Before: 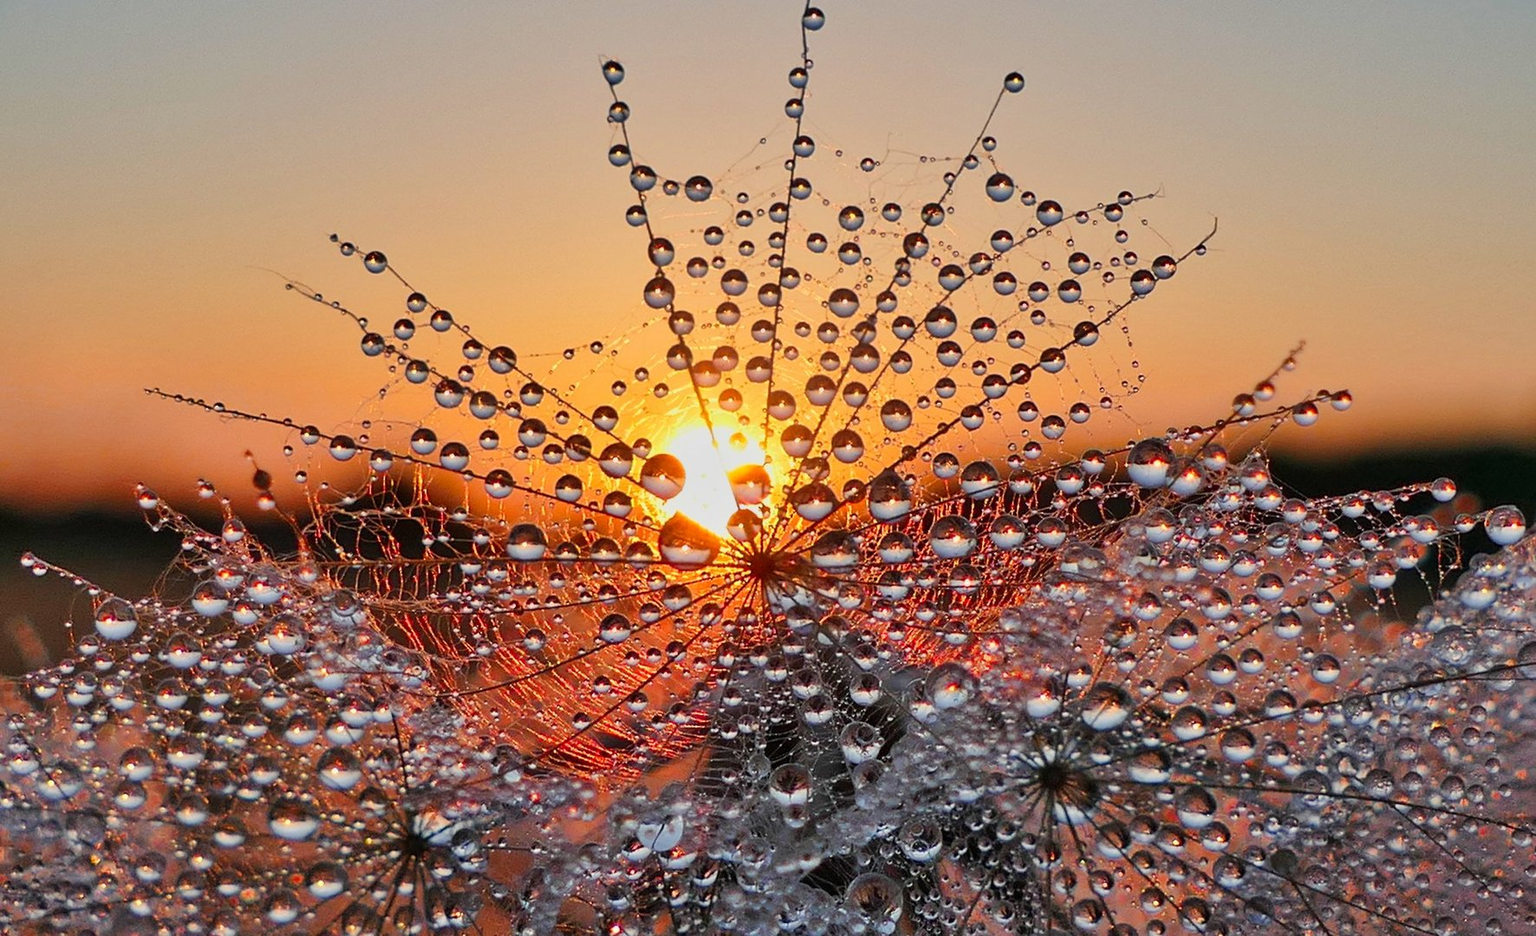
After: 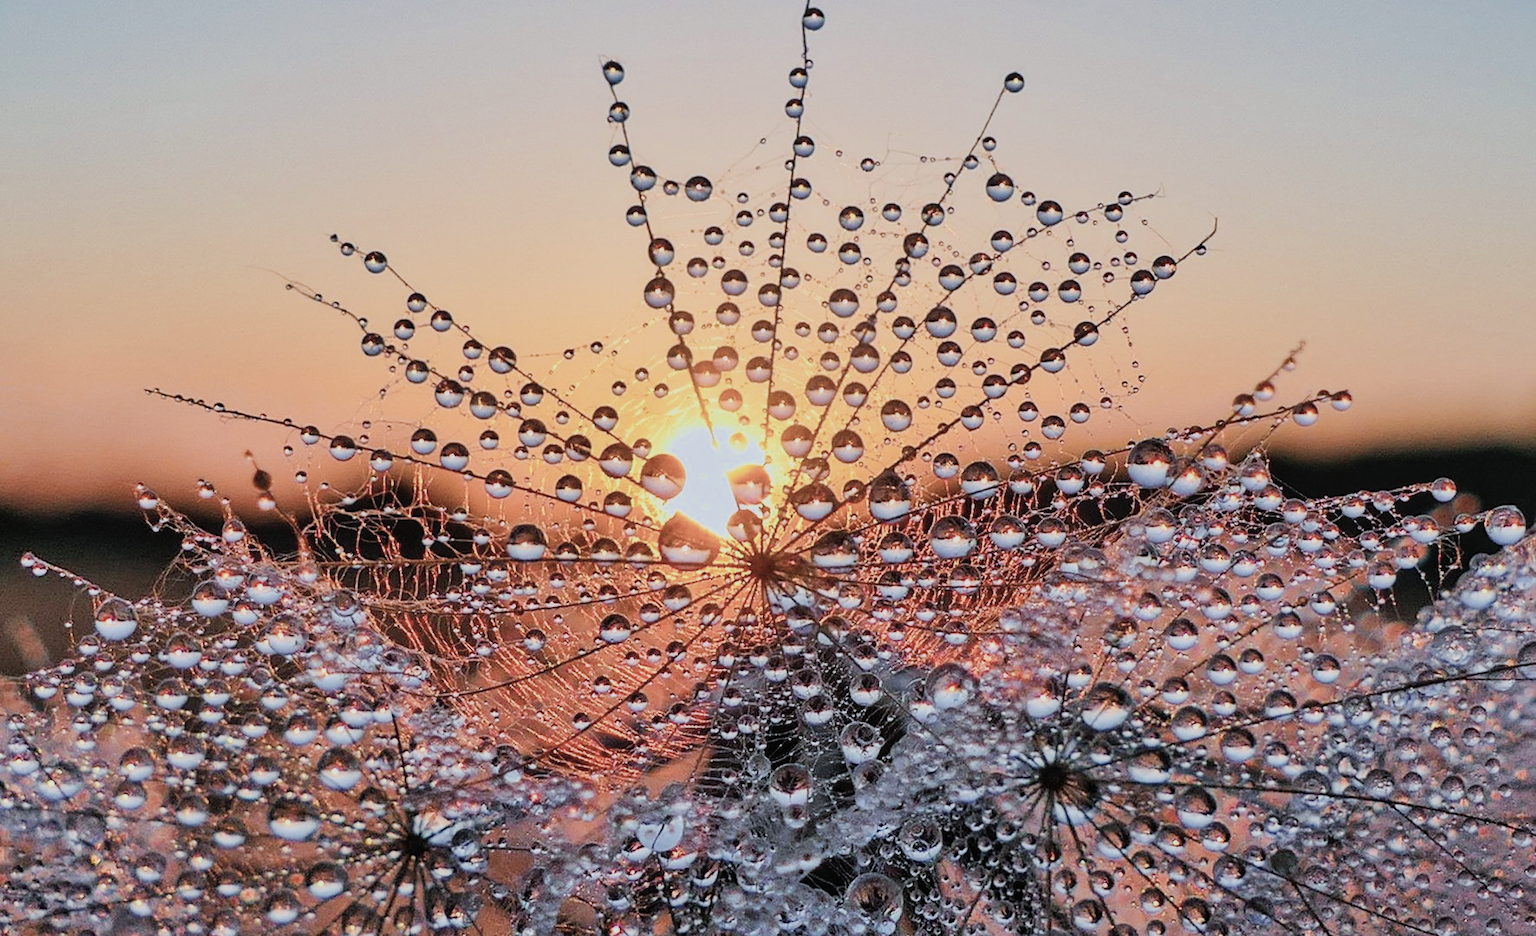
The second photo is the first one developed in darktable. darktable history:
local contrast: detail 110%
exposure: black level correction 0, exposure 0.691 EV, compensate exposure bias true, compensate highlight preservation false
filmic rgb: black relative exposure -7.12 EV, white relative exposure 5.34 EV, hardness 3.02
tone equalizer: edges refinement/feathering 500, mask exposure compensation -1.57 EV, preserve details no
contrast brightness saturation: contrast 0.096, saturation -0.373
color calibration: illuminant as shot in camera, x 0.369, y 0.376, temperature 4325.65 K
velvia: on, module defaults
